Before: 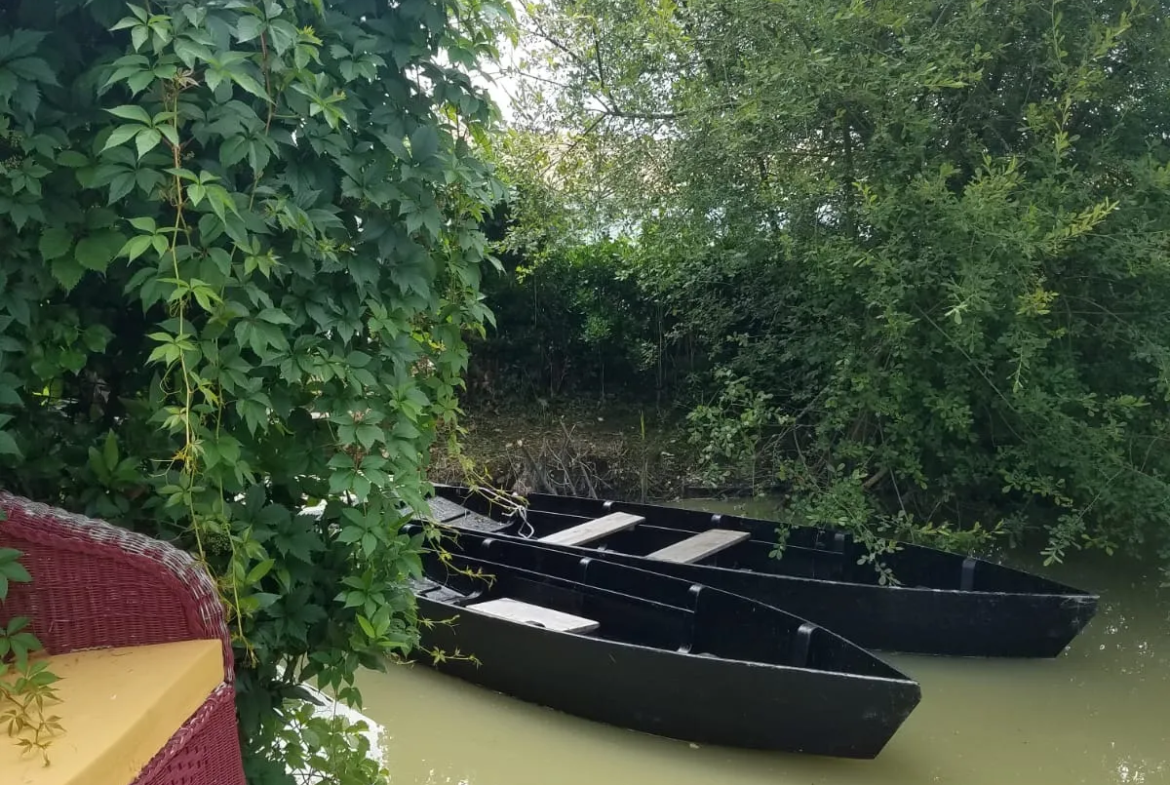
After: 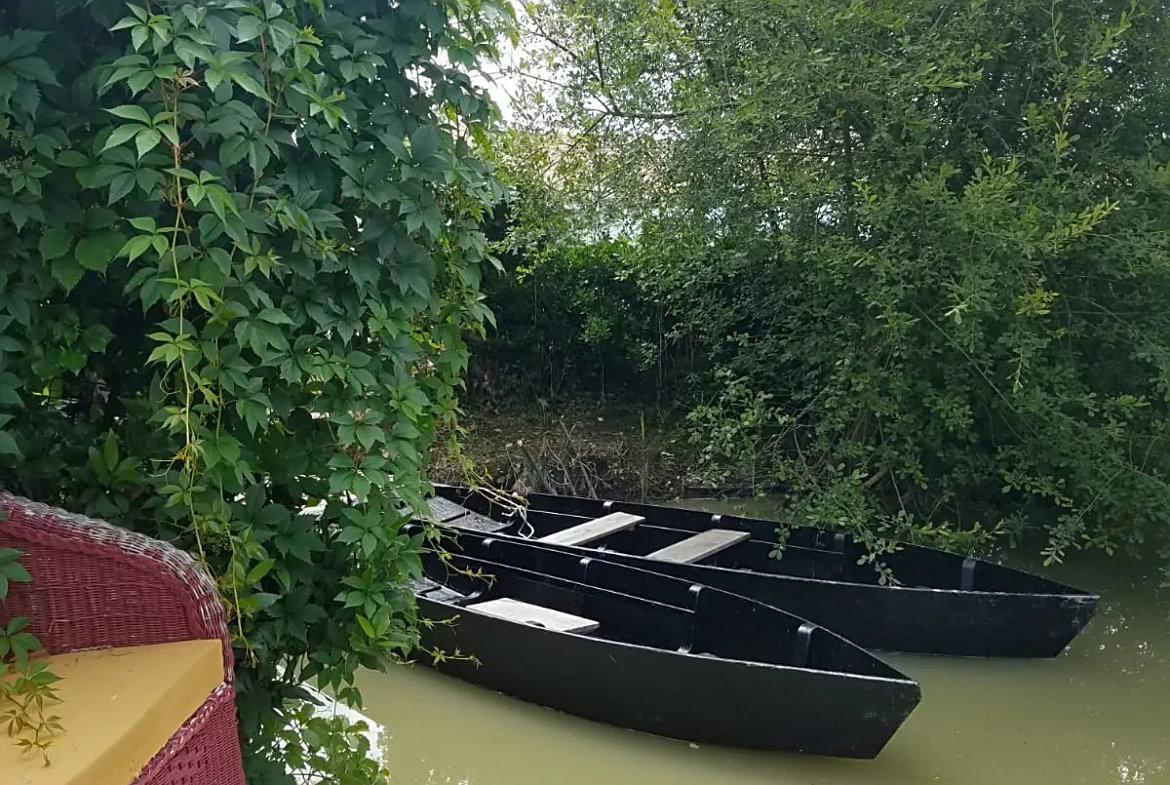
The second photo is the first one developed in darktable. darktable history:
sharpen: on, module defaults
color zones: curves: ch0 [(0.203, 0.433) (0.607, 0.517) (0.697, 0.696) (0.705, 0.897)]
